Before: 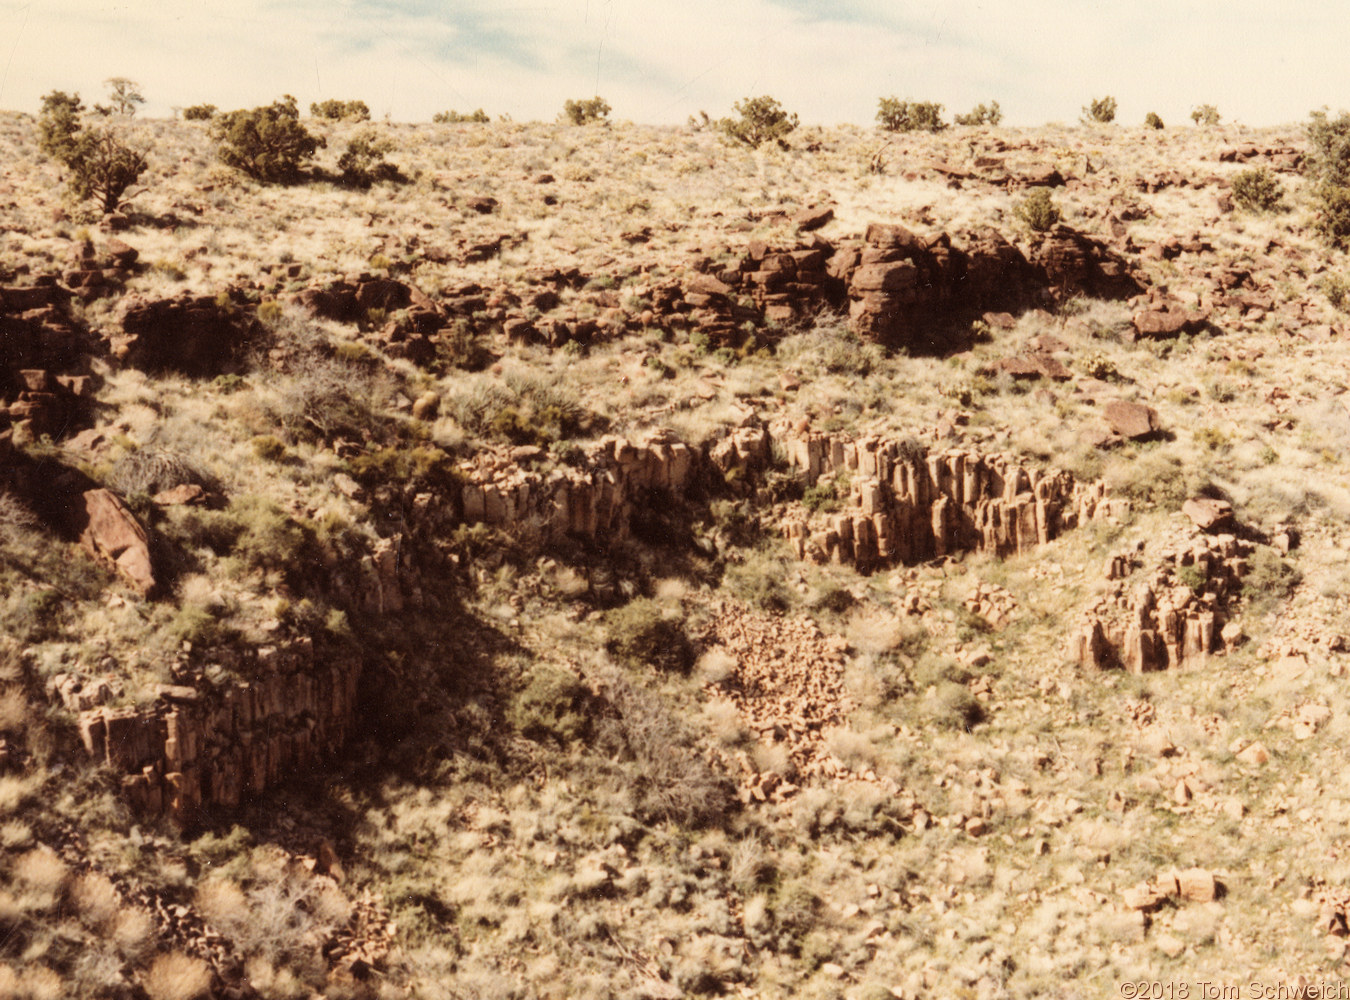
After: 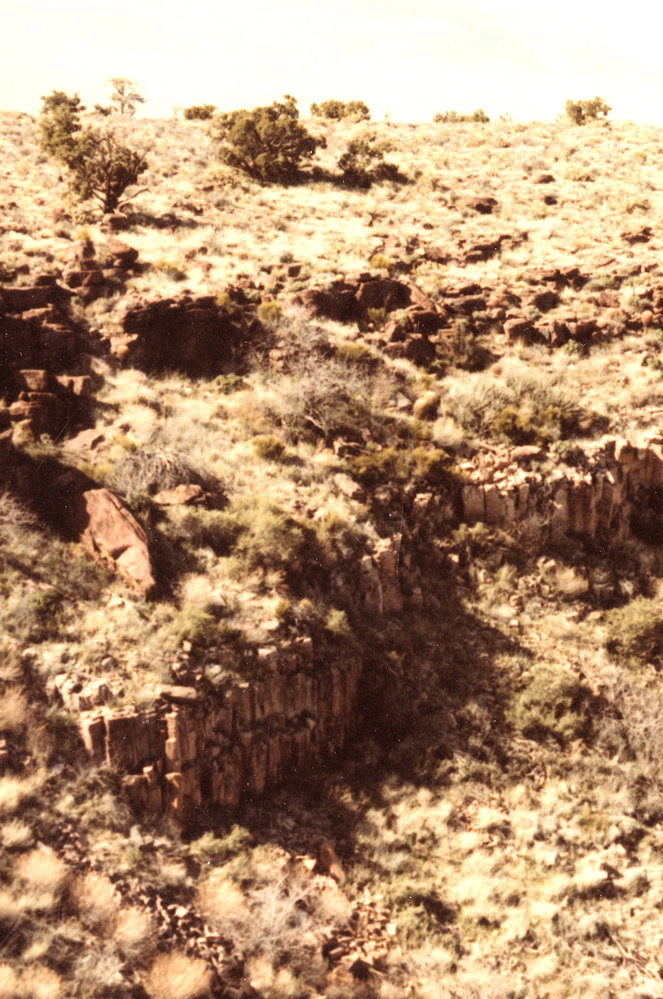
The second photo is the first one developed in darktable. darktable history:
crop and rotate: left 0%, top 0%, right 50.845%
exposure: exposure 0.669 EV, compensate highlight preservation false
